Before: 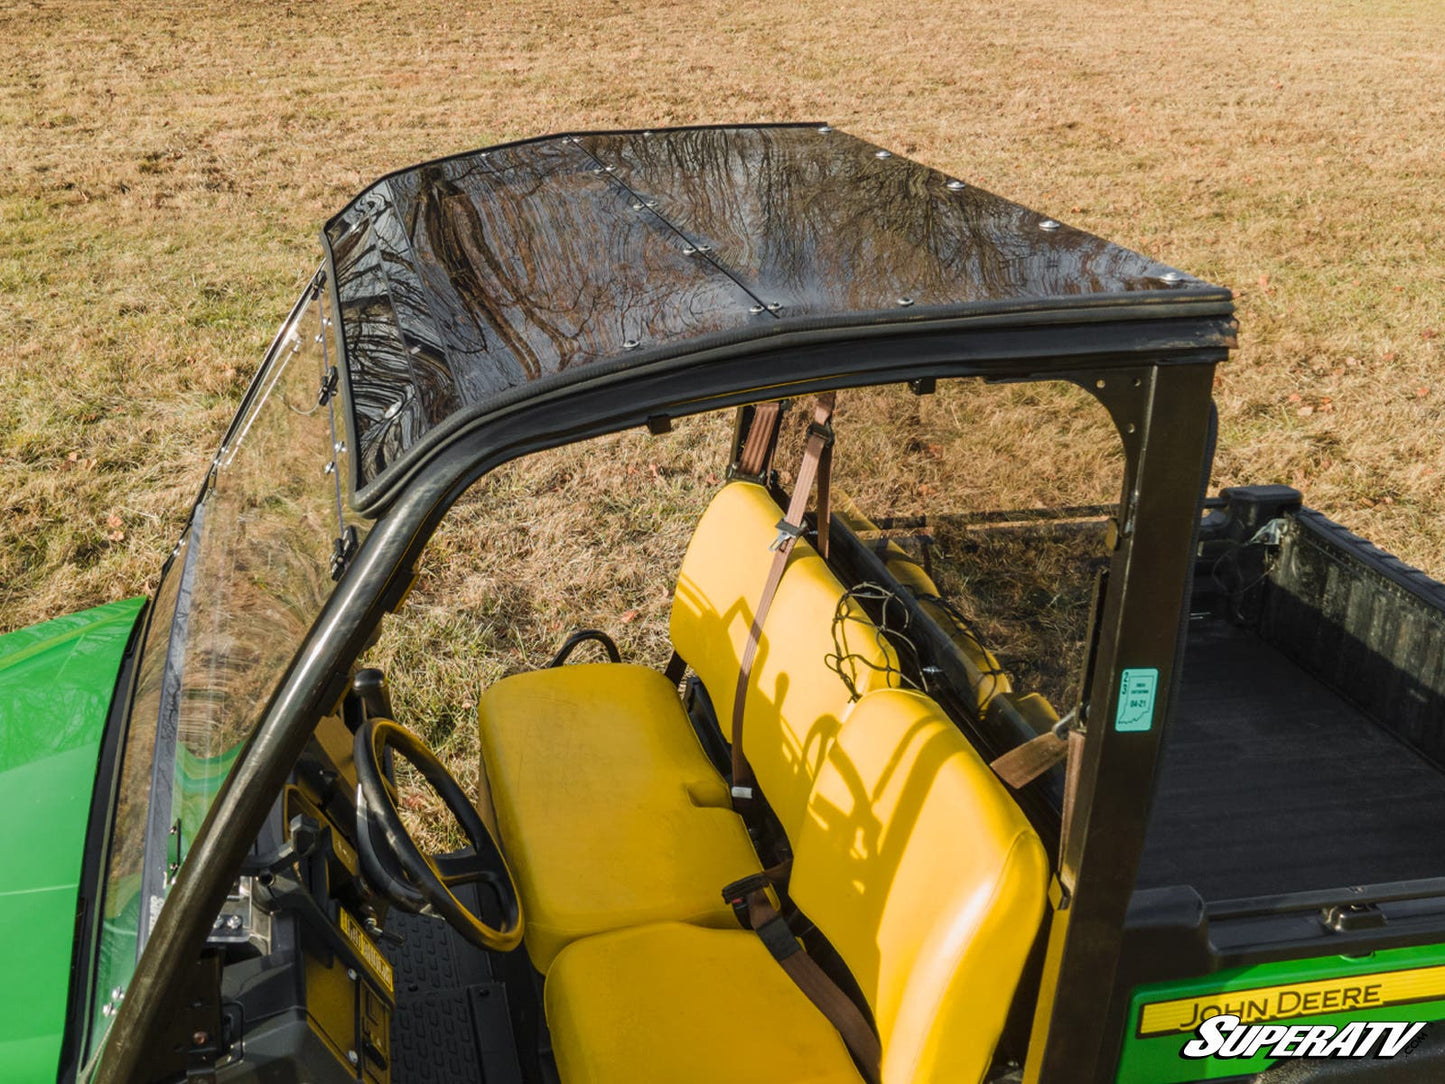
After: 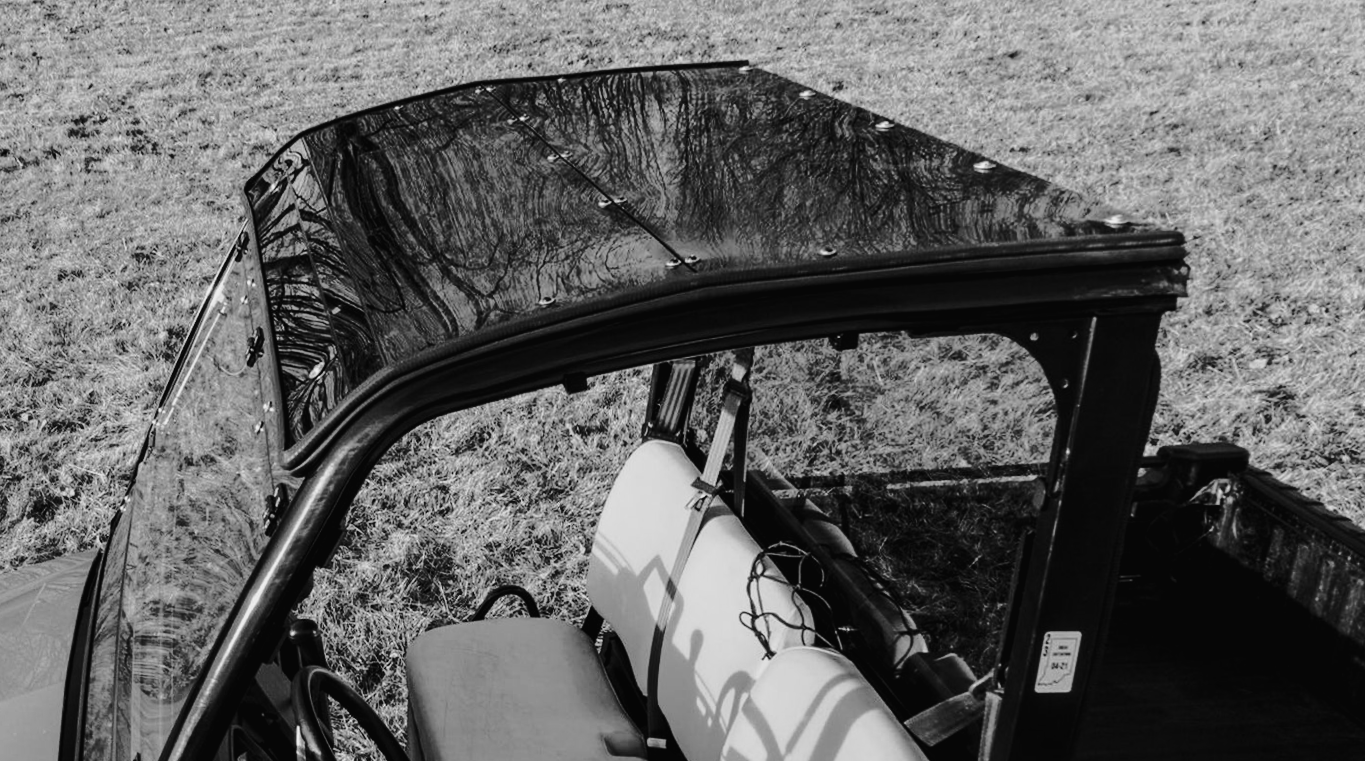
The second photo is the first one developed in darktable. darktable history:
tone curve: curves: ch0 [(0.003, 0.015) (0.104, 0.07) (0.239, 0.201) (0.327, 0.317) (0.401, 0.443) (0.495, 0.55) (0.65, 0.68) (0.832, 0.858) (1, 0.977)]; ch1 [(0, 0) (0.161, 0.092) (0.35, 0.33) (0.379, 0.401) (0.447, 0.476) (0.495, 0.499) (0.515, 0.518) (0.55, 0.557) (0.621, 0.615) (0.718, 0.734) (1, 1)]; ch2 [(0, 0) (0.359, 0.372) (0.437, 0.437) (0.502, 0.501) (0.534, 0.537) (0.599, 0.586) (1, 1)], color space Lab, independent channels, preserve colors none
monochrome: a 1.94, b -0.638
exposure: black level correction 0.006, exposure -0.226 EV, compensate highlight preservation false
white balance: emerald 1
rotate and perspective: rotation 0.062°, lens shift (vertical) 0.115, lens shift (horizontal) -0.133, crop left 0.047, crop right 0.94, crop top 0.061, crop bottom 0.94
crop: top 3.857%, bottom 21.132%
contrast brightness saturation: contrast 0.19, brightness -0.11, saturation 0.21
